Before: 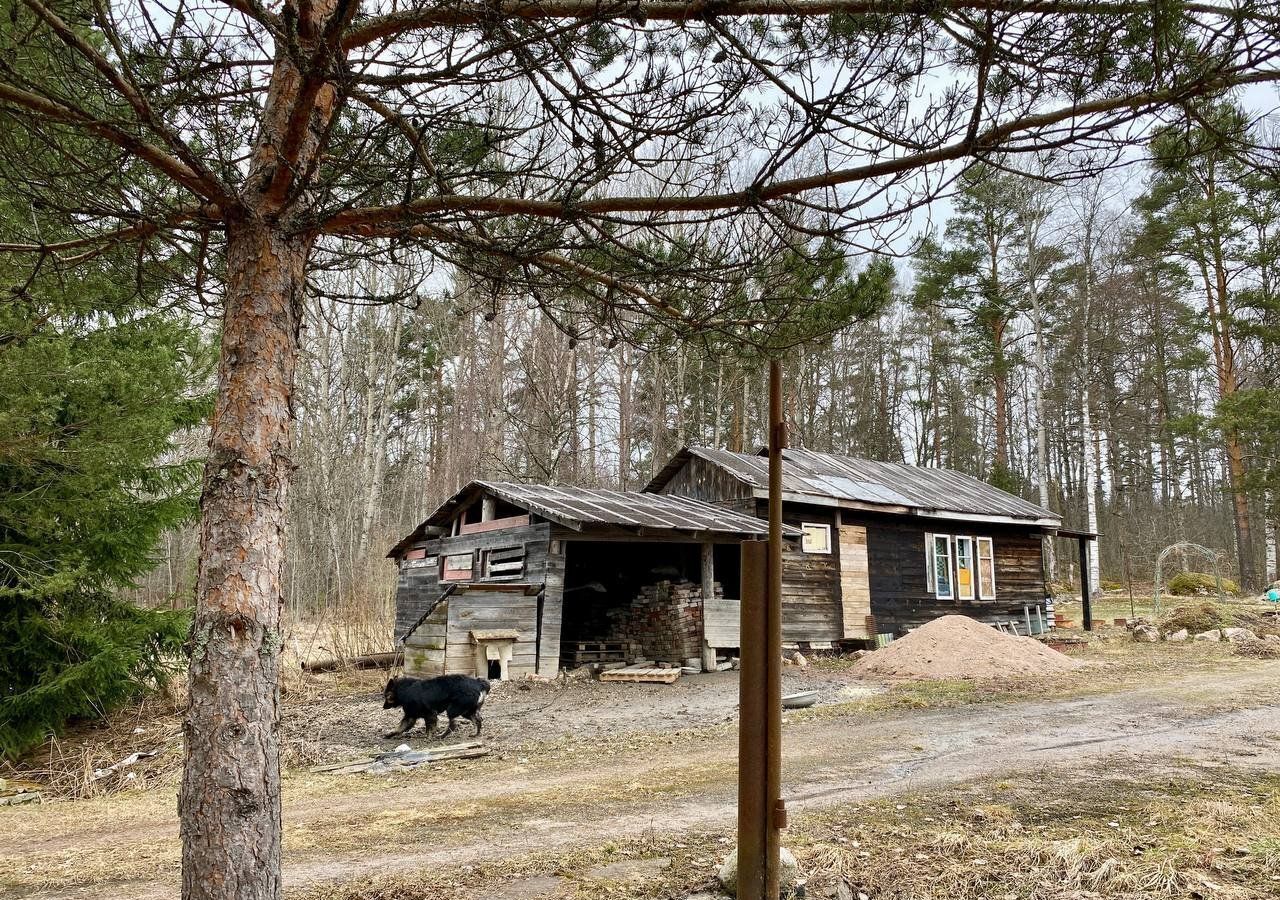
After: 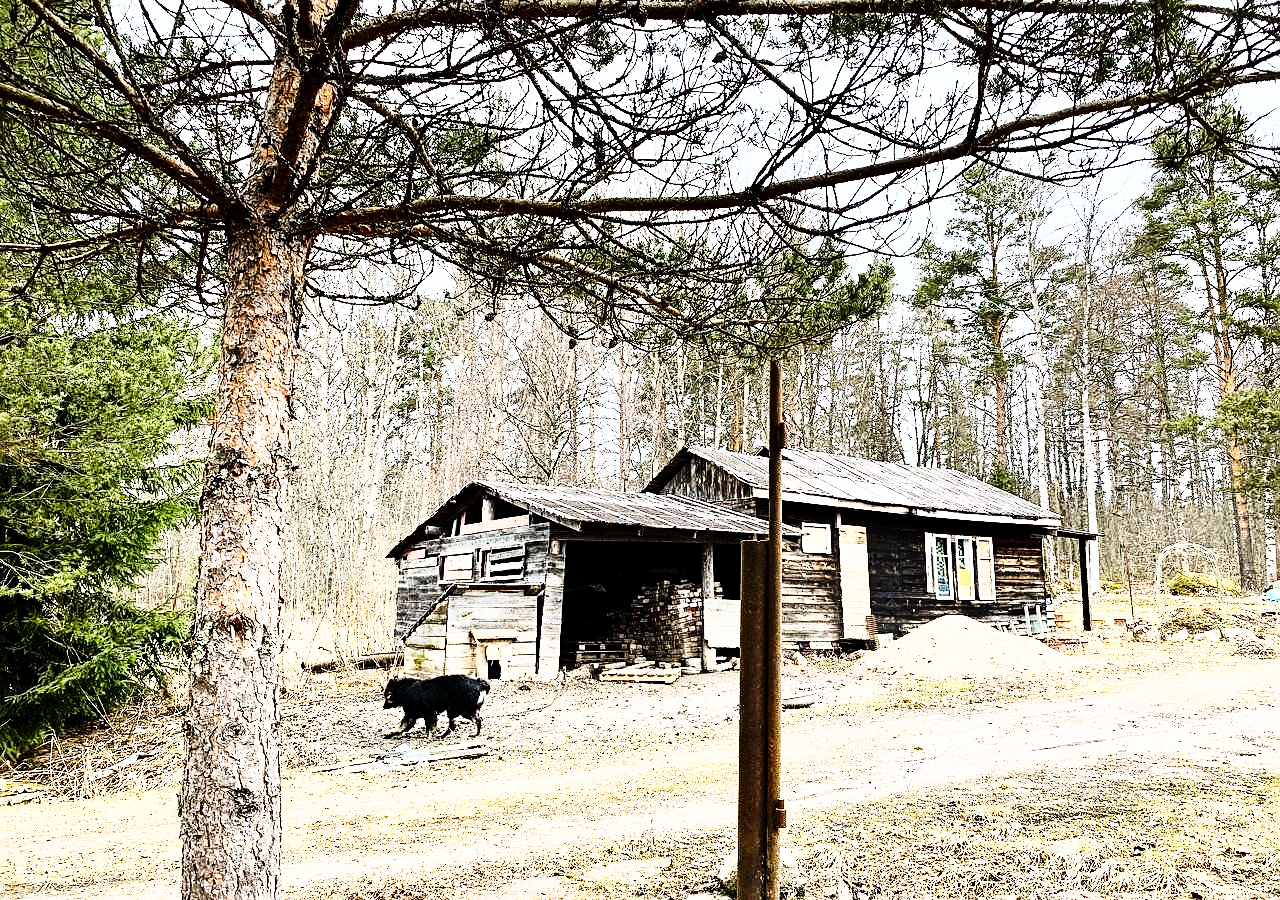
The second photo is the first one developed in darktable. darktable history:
base curve: curves: ch0 [(0, 0) (0.028, 0.03) (0.121, 0.232) (0.46, 0.748) (0.859, 0.968) (1, 1)], preserve colors none
rgb curve: curves: ch0 [(0, 0) (0.21, 0.15) (0.24, 0.21) (0.5, 0.75) (0.75, 0.96) (0.89, 0.99) (1, 1)]; ch1 [(0, 0.02) (0.21, 0.13) (0.25, 0.2) (0.5, 0.67) (0.75, 0.9) (0.89, 0.97) (1, 1)]; ch2 [(0, 0.02) (0.21, 0.13) (0.25, 0.2) (0.5, 0.67) (0.75, 0.9) (0.89, 0.97) (1, 1)], compensate middle gray true
sharpen: on, module defaults
grain: on, module defaults
